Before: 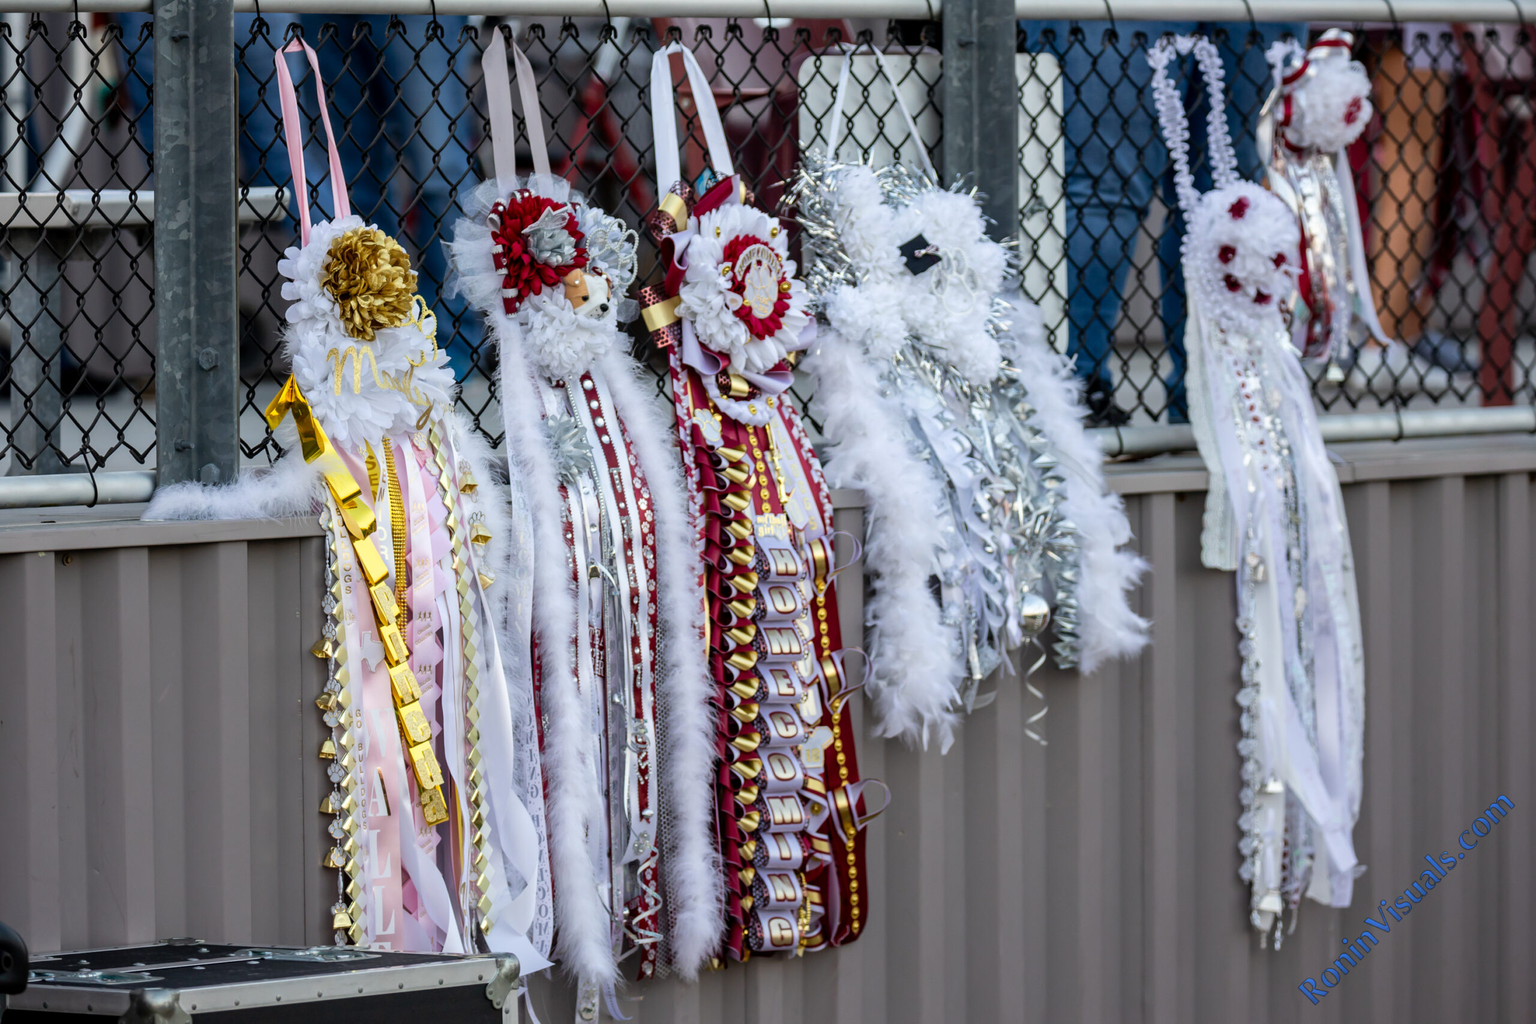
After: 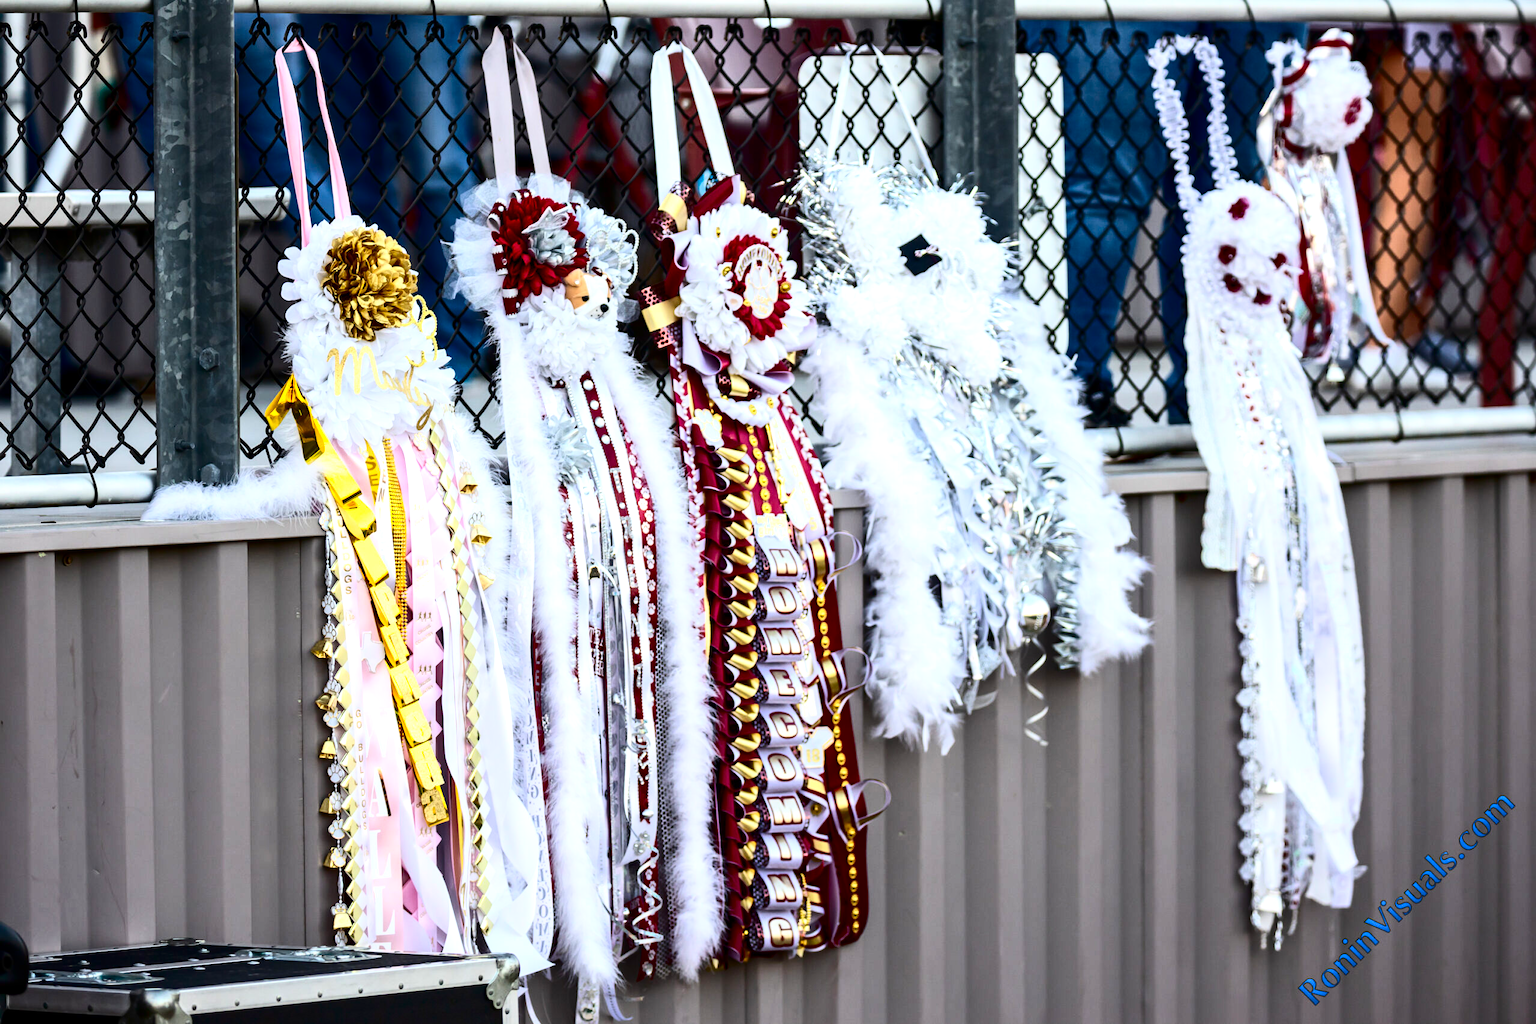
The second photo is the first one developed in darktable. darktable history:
exposure: black level correction 0, exposure 0.68 EV, compensate exposure bias true, compensate highlight preservation false
contrast brightness saturation: contrast 0.32, brightness -0.08, saturation 0.17
